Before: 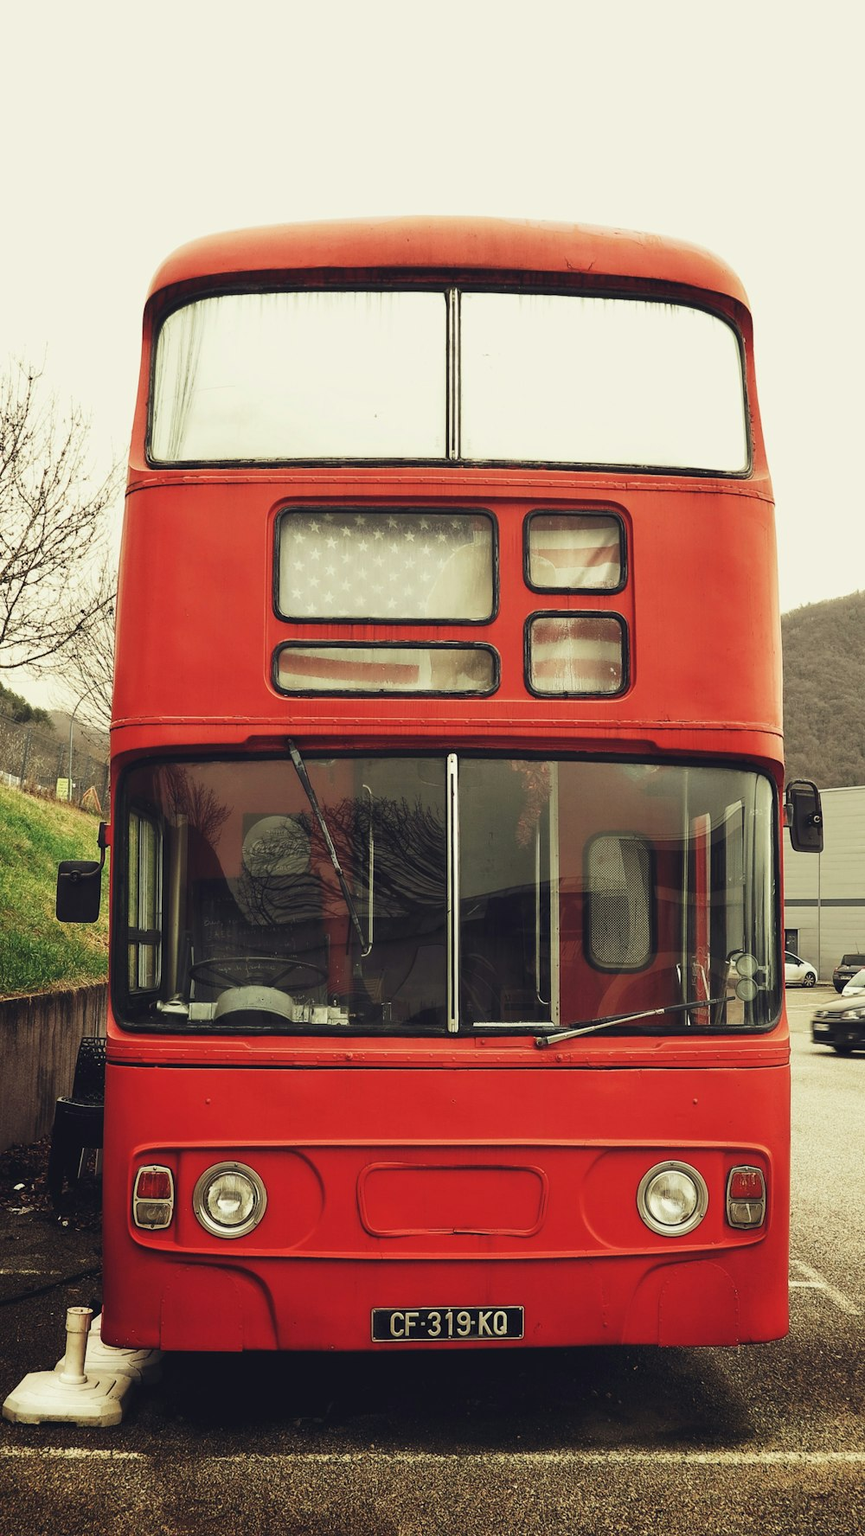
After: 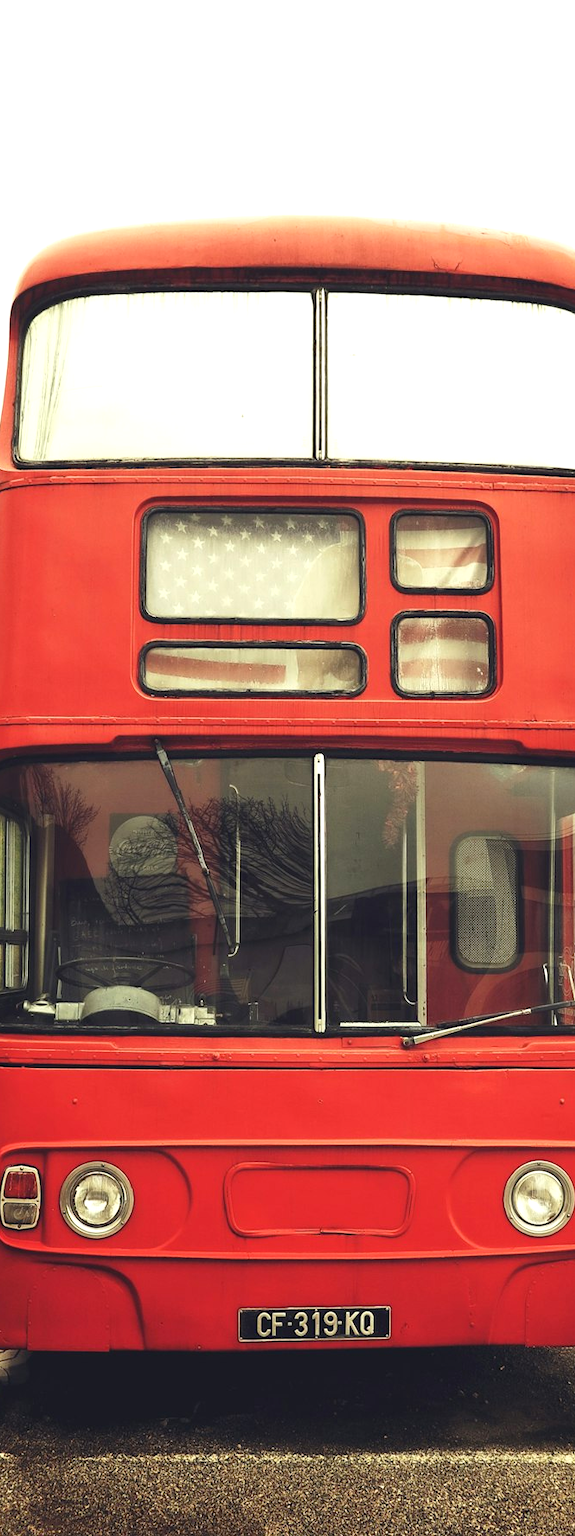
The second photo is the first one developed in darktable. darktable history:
exposure: black level correction 0, exposure 0.499 EV, compensate highlight preservation false
crop and rotate: left 15.492%, right 17.939%
